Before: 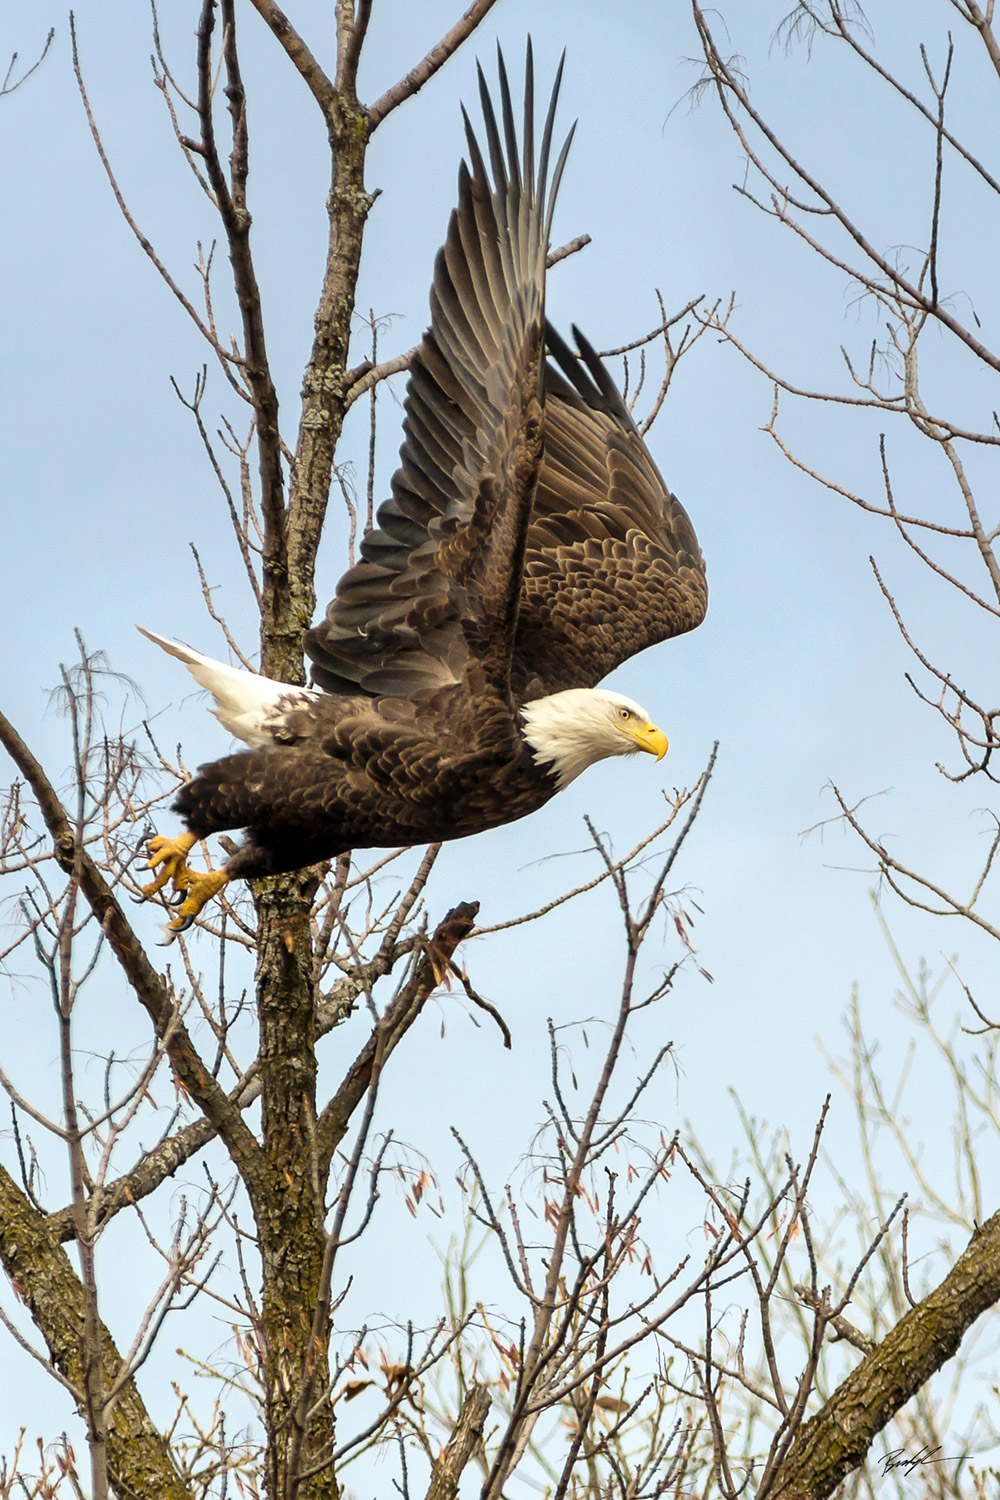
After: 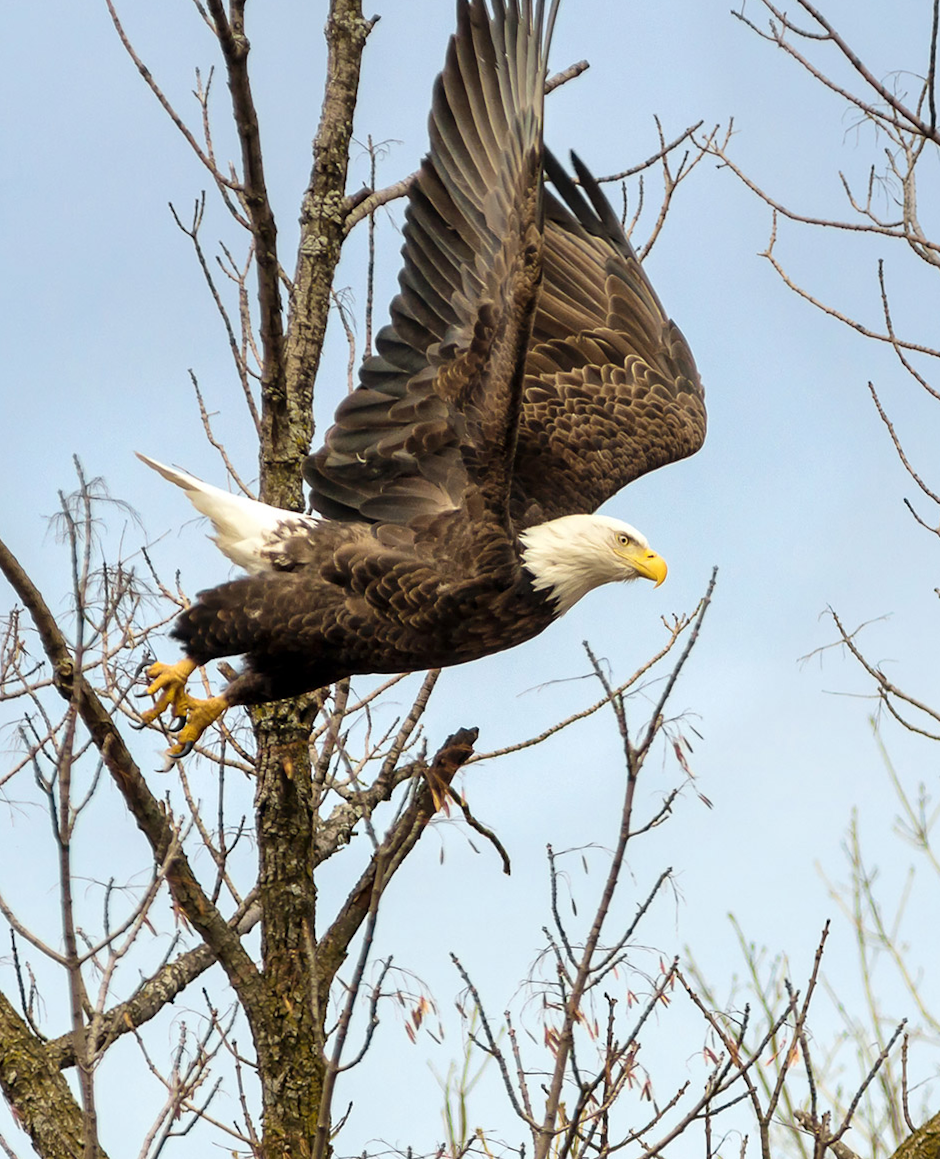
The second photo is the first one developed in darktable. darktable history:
crop and rotate: angle 0.078°, top 11.569%, right 5.756%, bottom 10.96%
